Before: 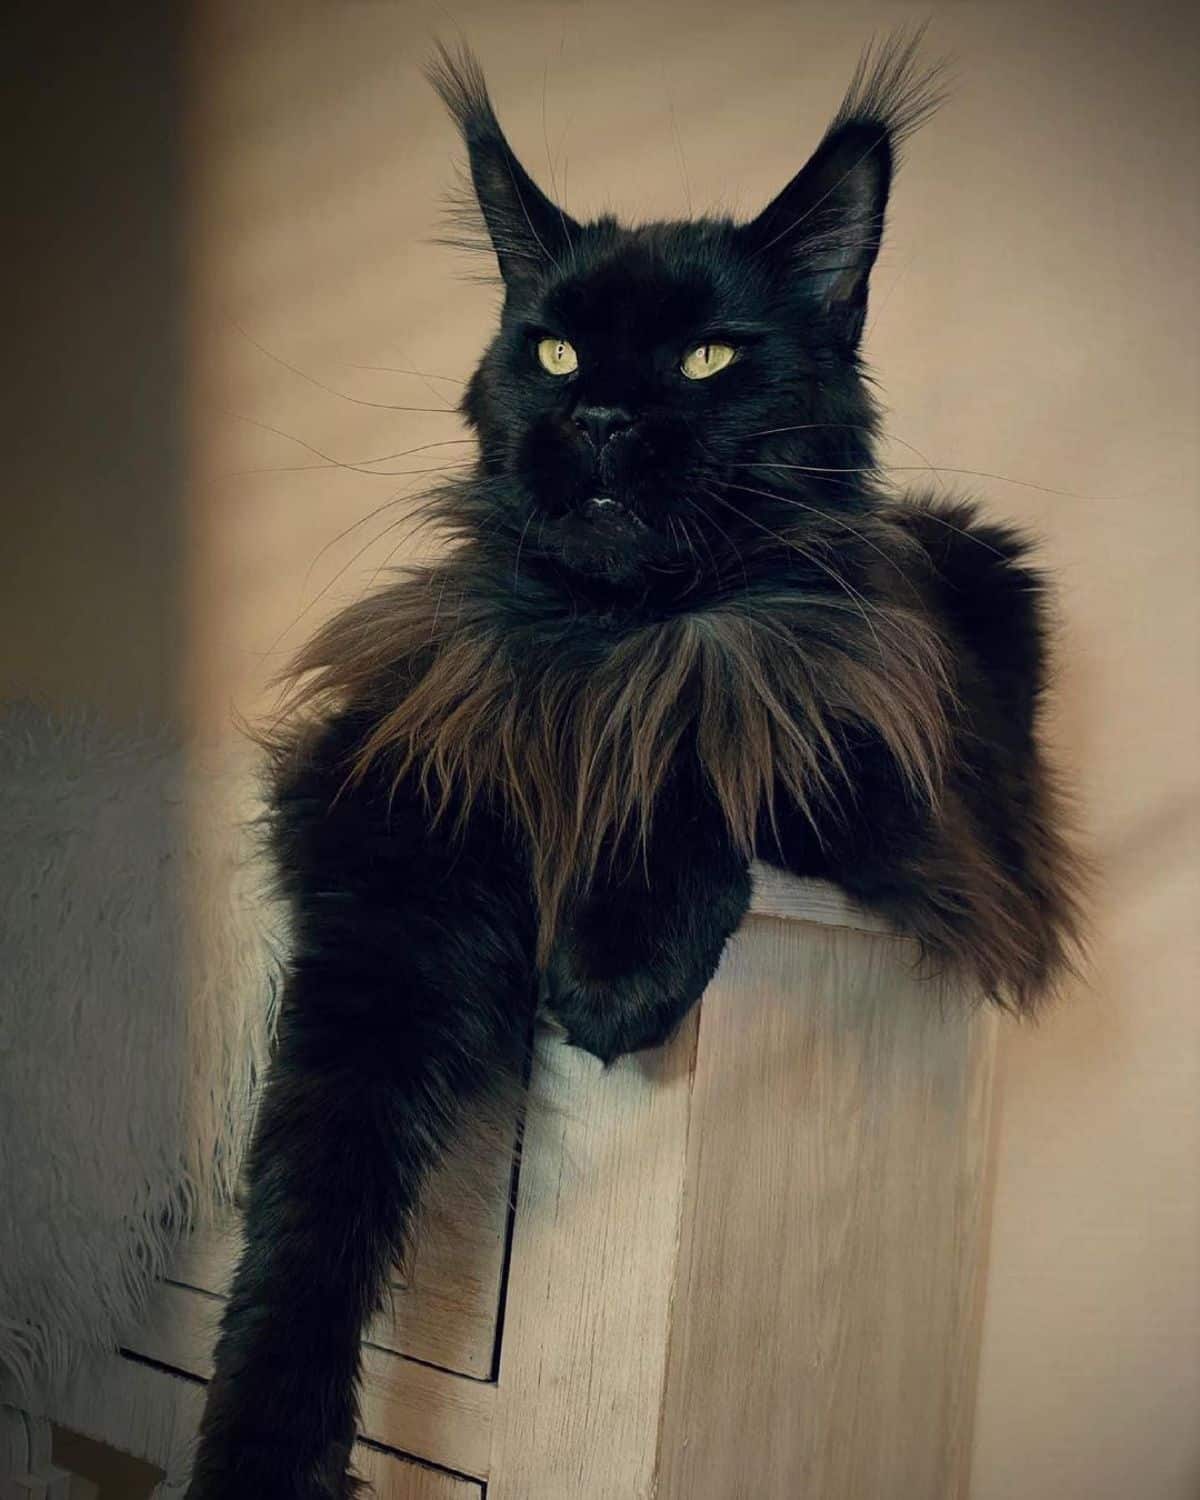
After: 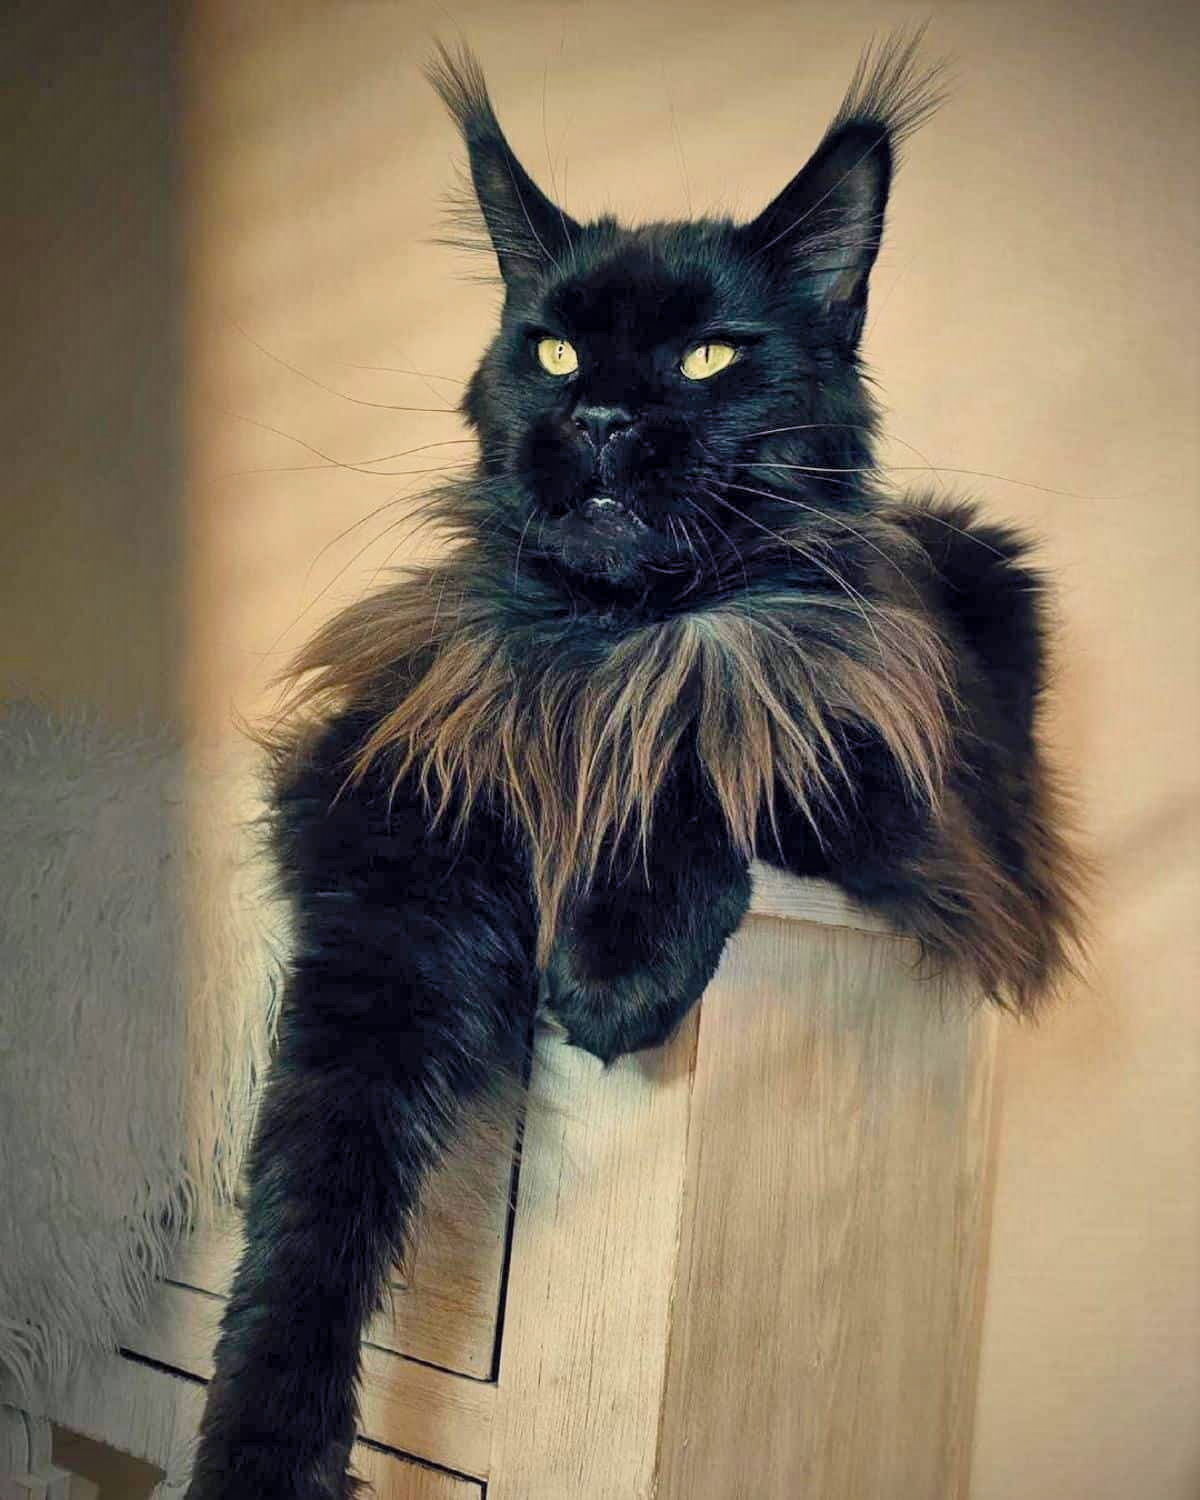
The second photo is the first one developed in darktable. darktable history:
local contrast: mode bilateral grid, contrast 19, coarseness 49, detail 119%, midtone range 0.2
color balance rgb: power › hue 62.42°, highlights gain › luminance 7.218%, highlights gain › chroma 1.962%, highlights gain › hue 87.47°, perceptual saturation grading › global saturation 20.569%, perceptual saturation grading › highlights -19.982%, perceptual saturation grading › shadows 29.697%
shadows and highlights: white point adjustment 0.825, soften with gaussian
contrast brightness saturation: contrast 0.135, brightness 0.219
